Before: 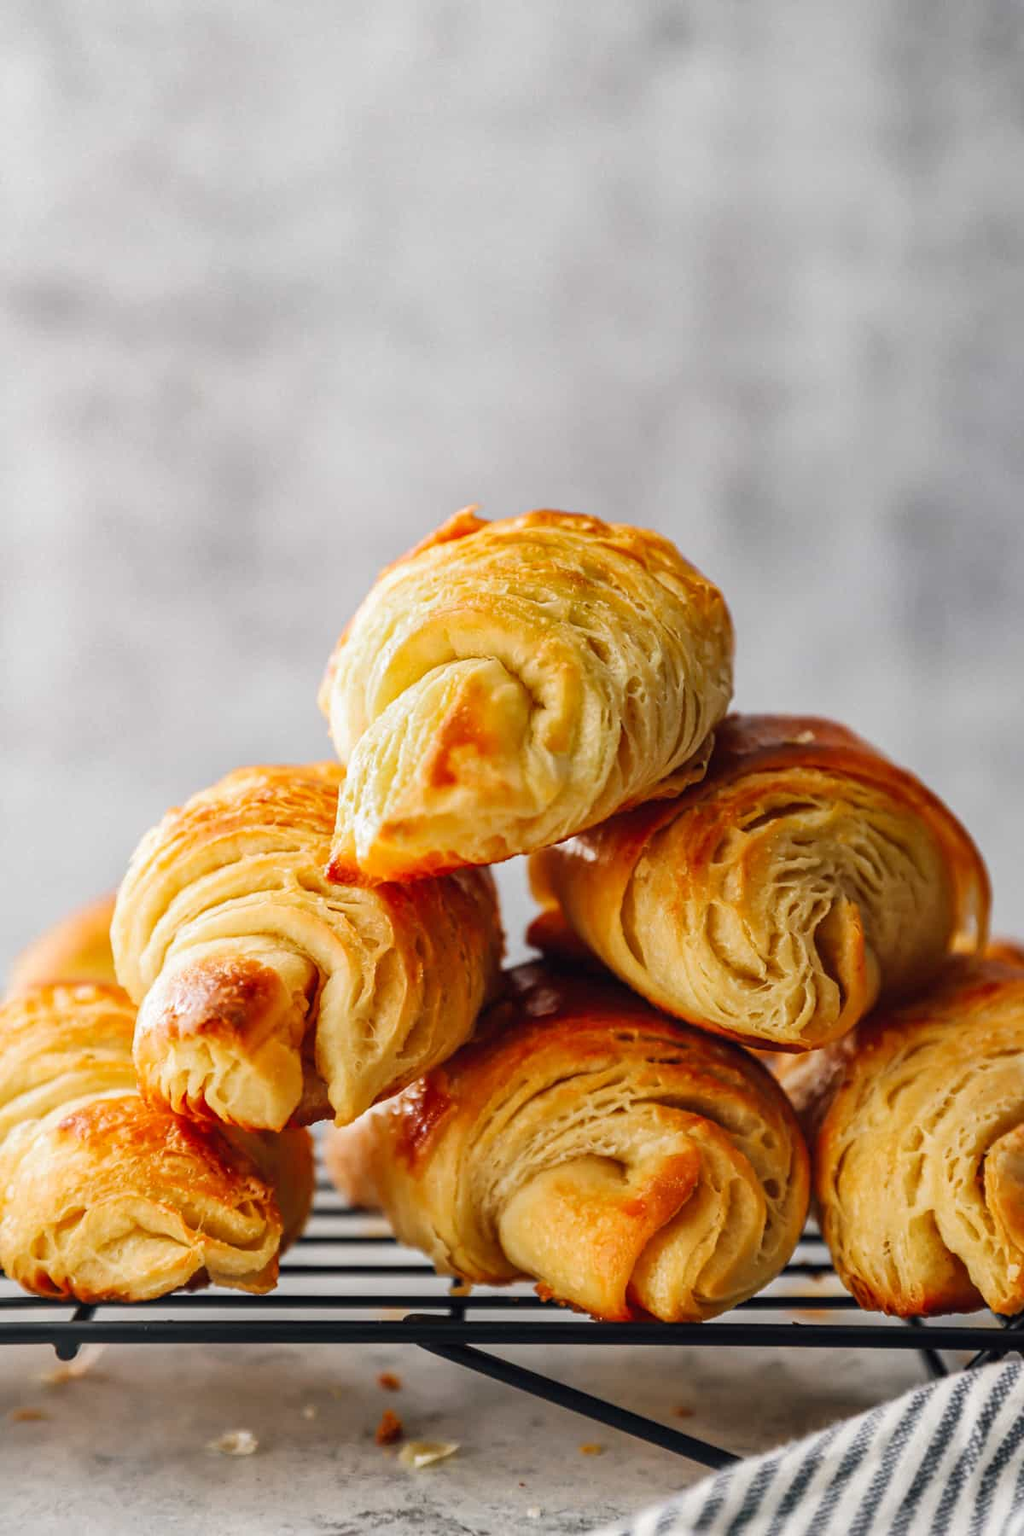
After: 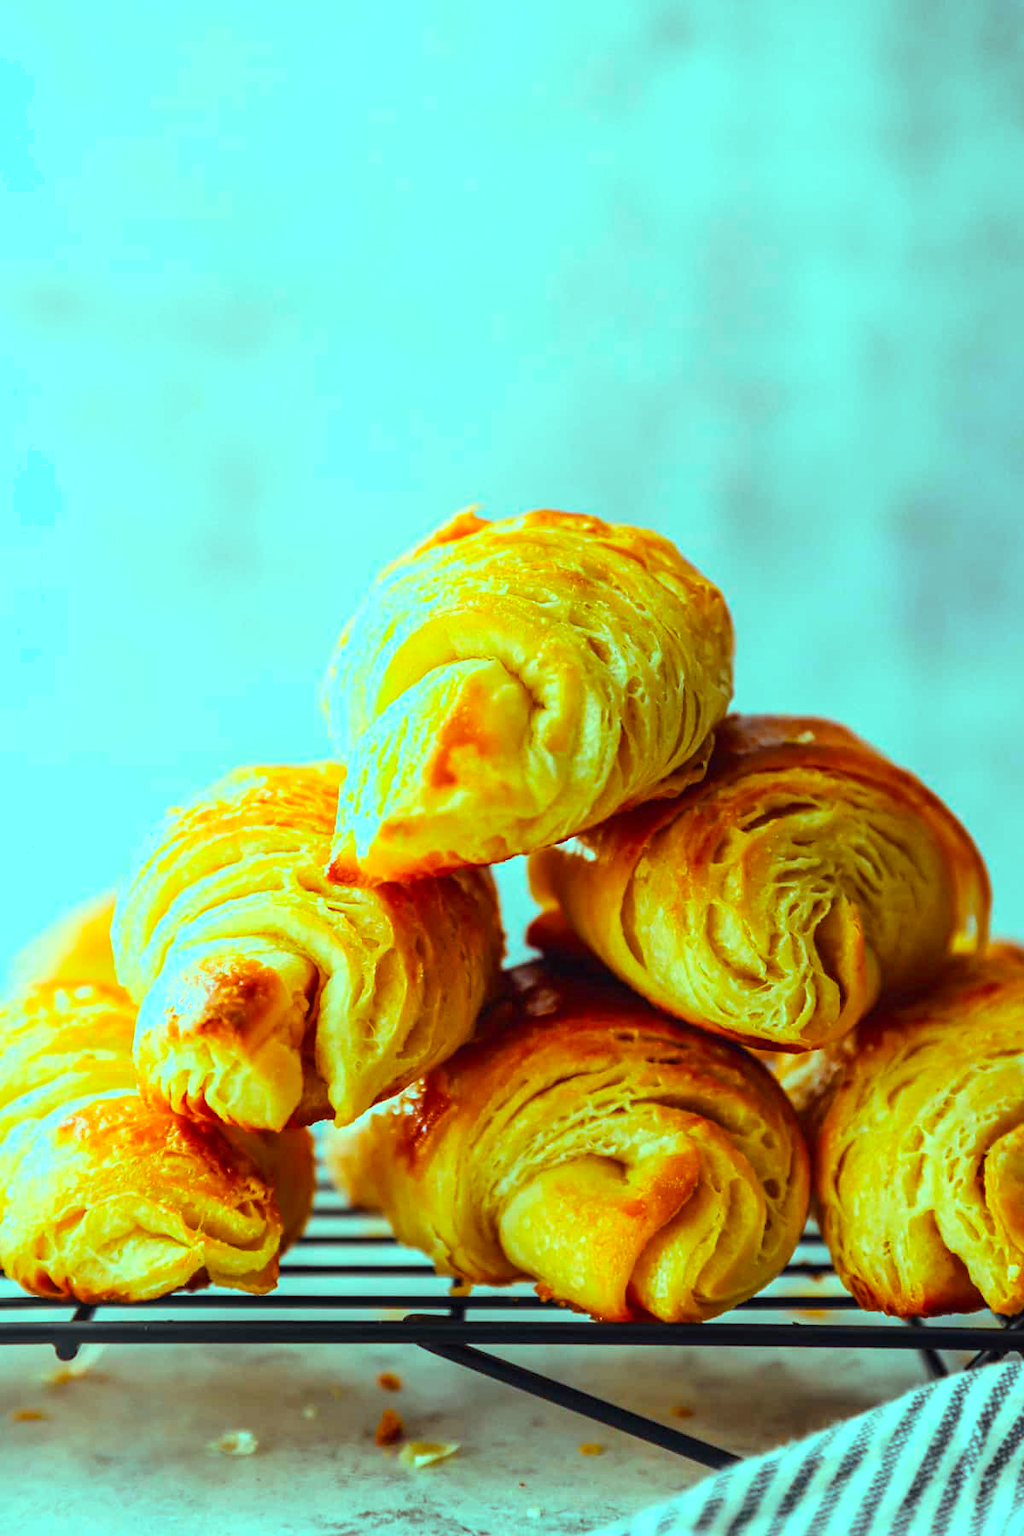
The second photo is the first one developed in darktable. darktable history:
color balance rgb: highlights gain › chroma 7.575%, highlights gain › hue 181.58°, perceptual saturation grading › global saturation 40.028%, perceptual brilliance grading › global brilliance 11.397%
shadows and highlights: shadows -68.64, highlights 35.56, highlights color adjustment 78.64%, soften with gaussian
